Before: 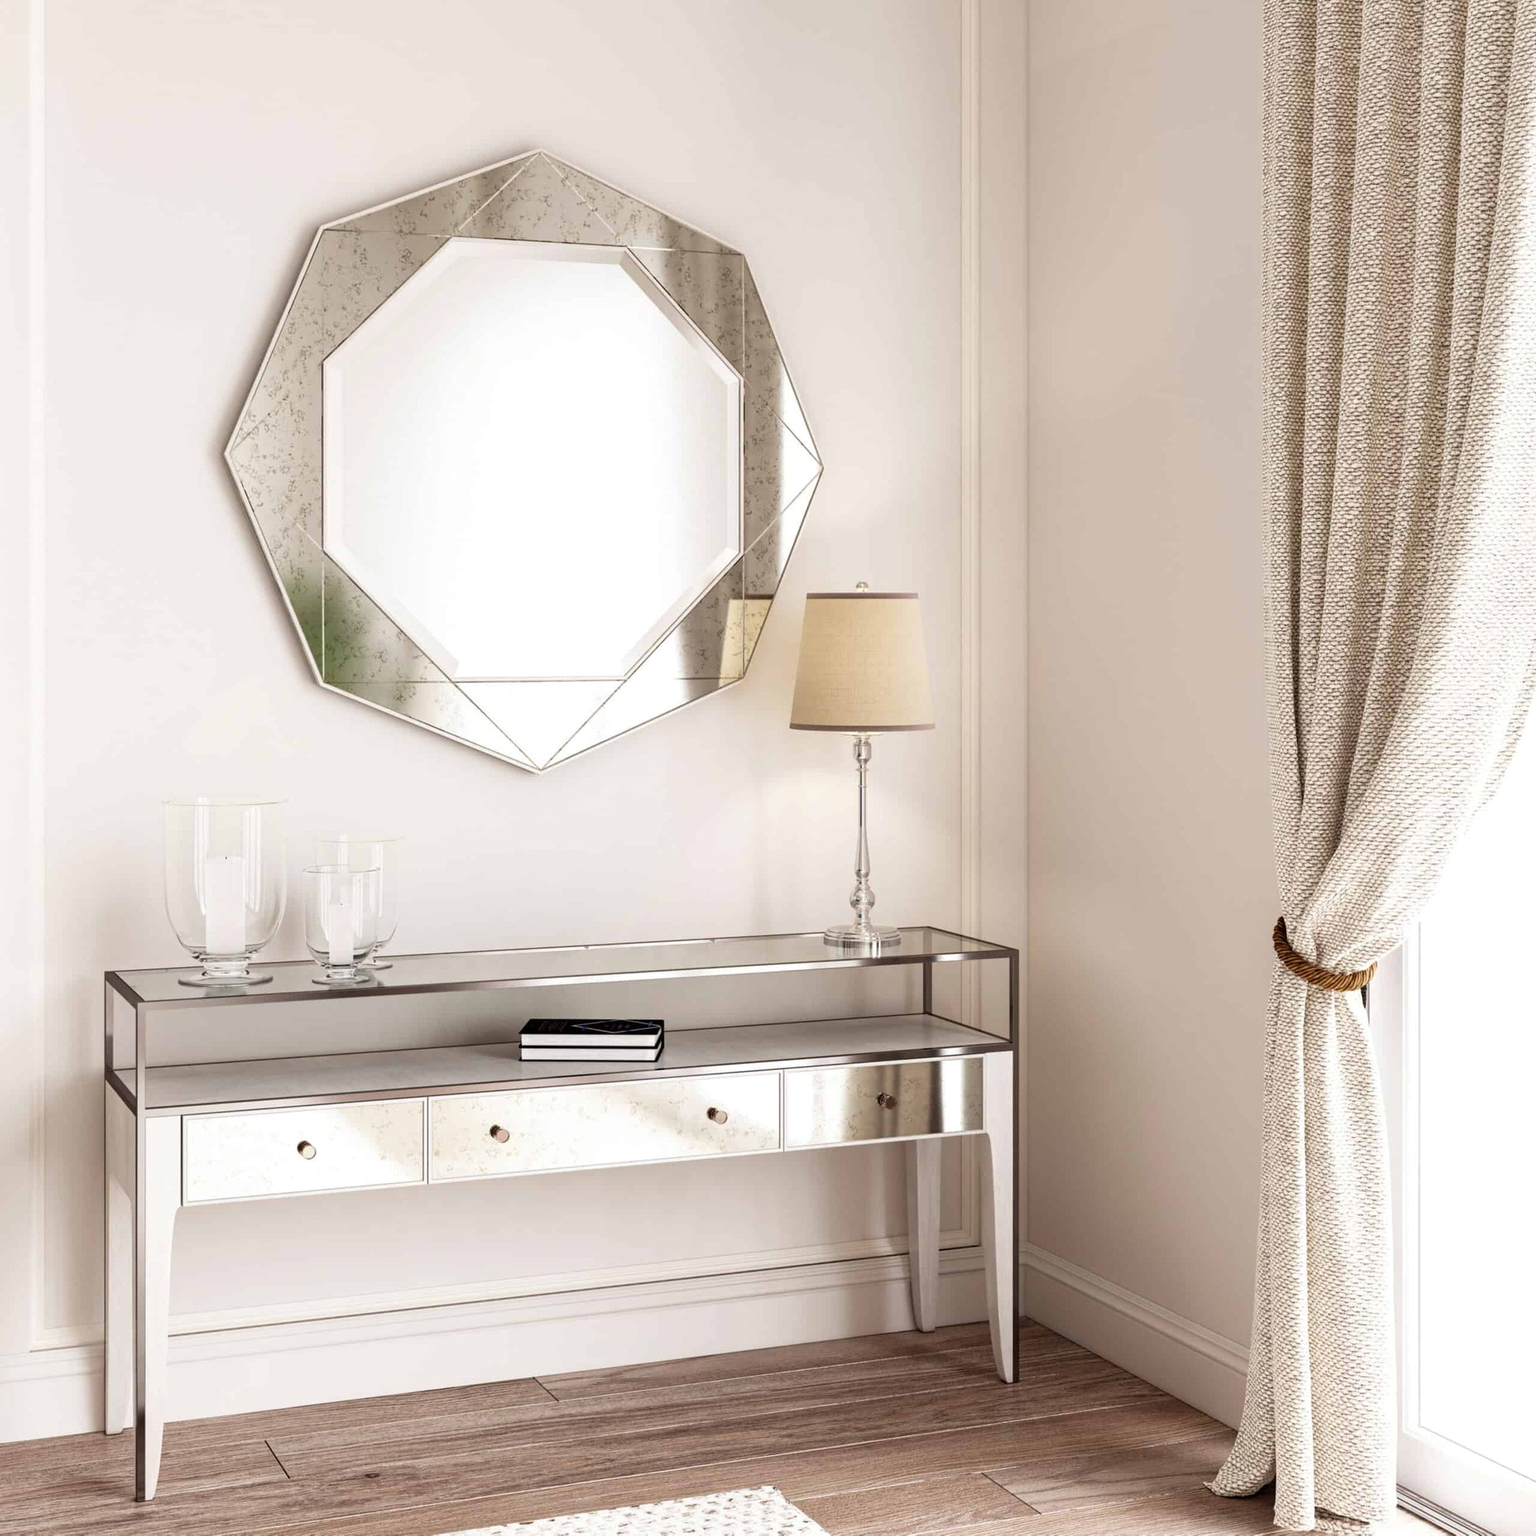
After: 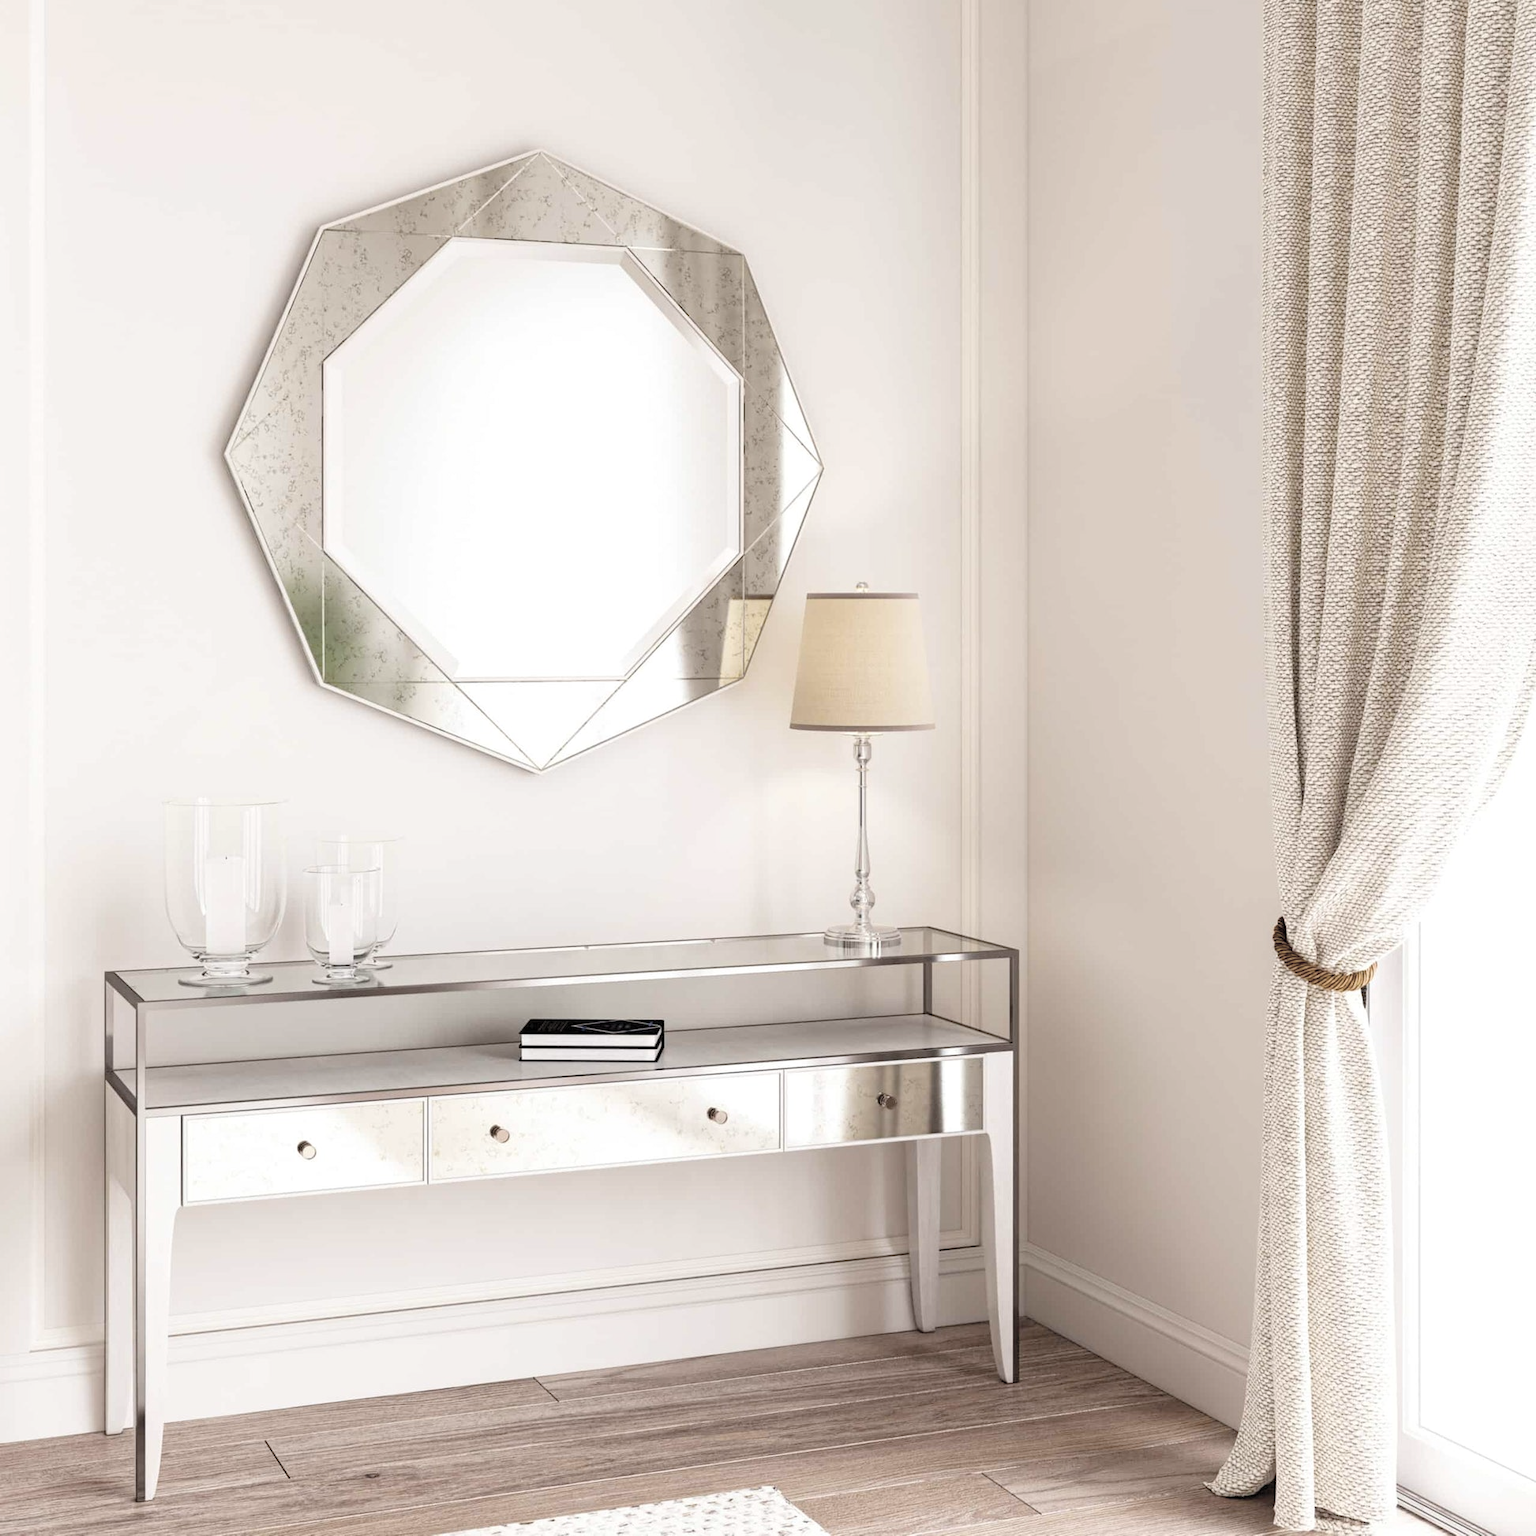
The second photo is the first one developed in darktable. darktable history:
contrast brightness saturation: brightness 0.18, saturation -0.5
color balance rgb: linear chroma grading › global chroma 15%, perceptual saturation grading › global saturation 30%
